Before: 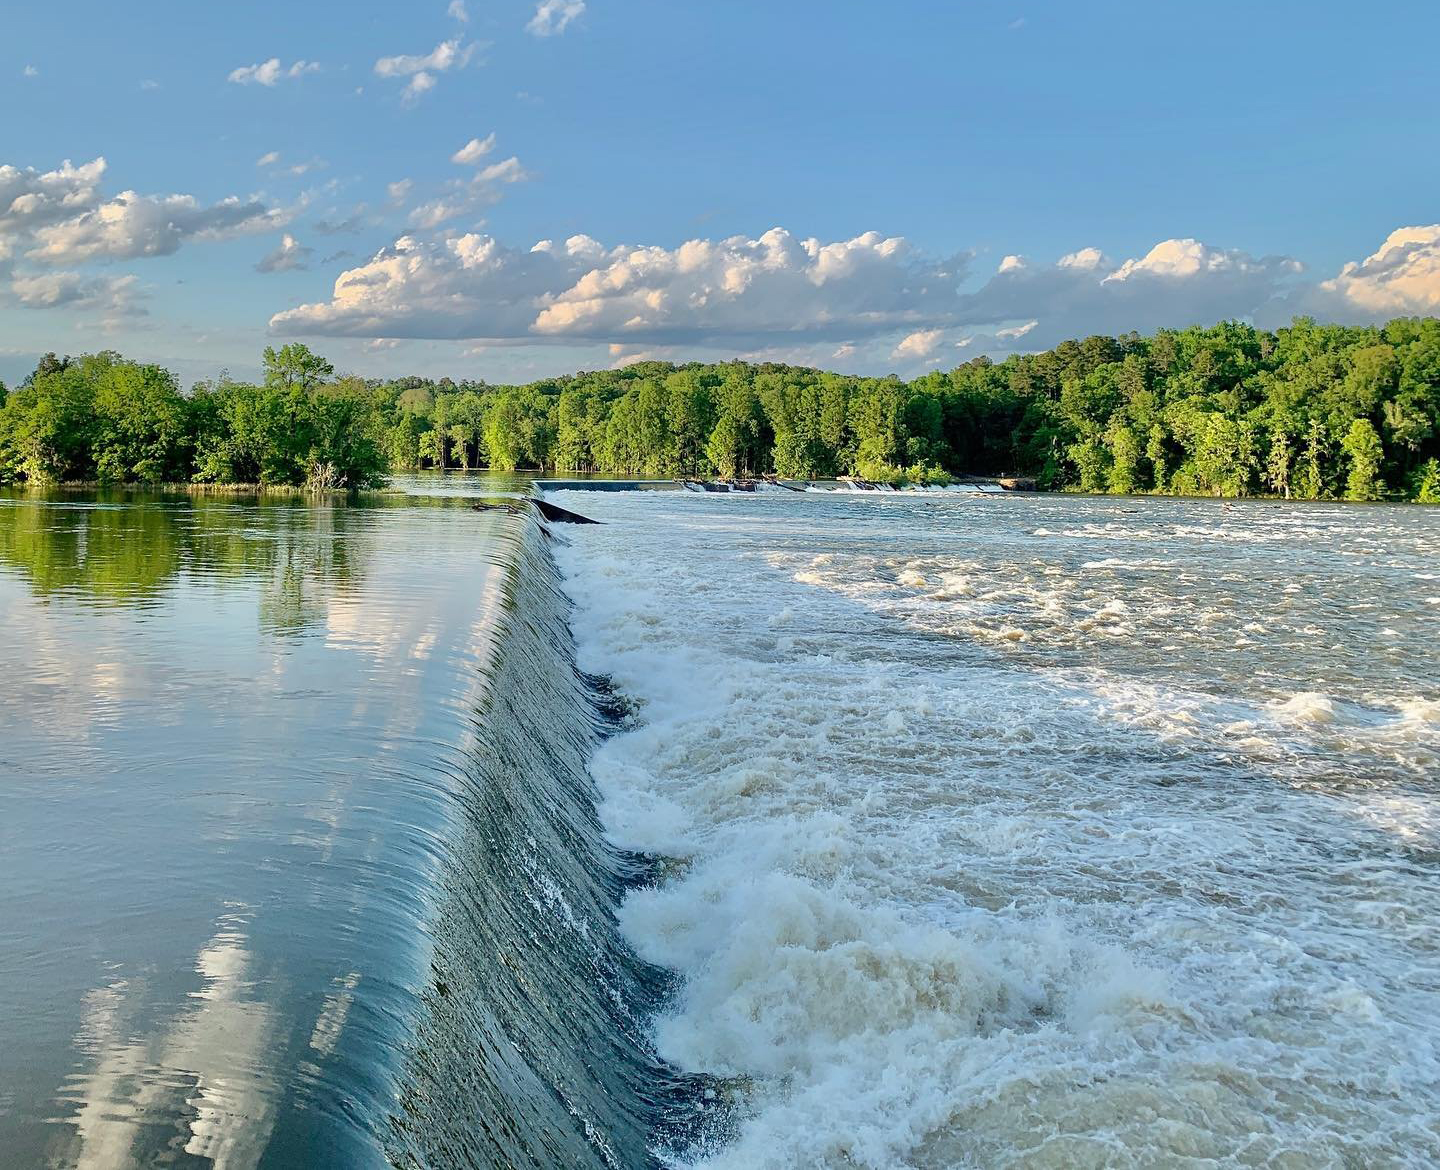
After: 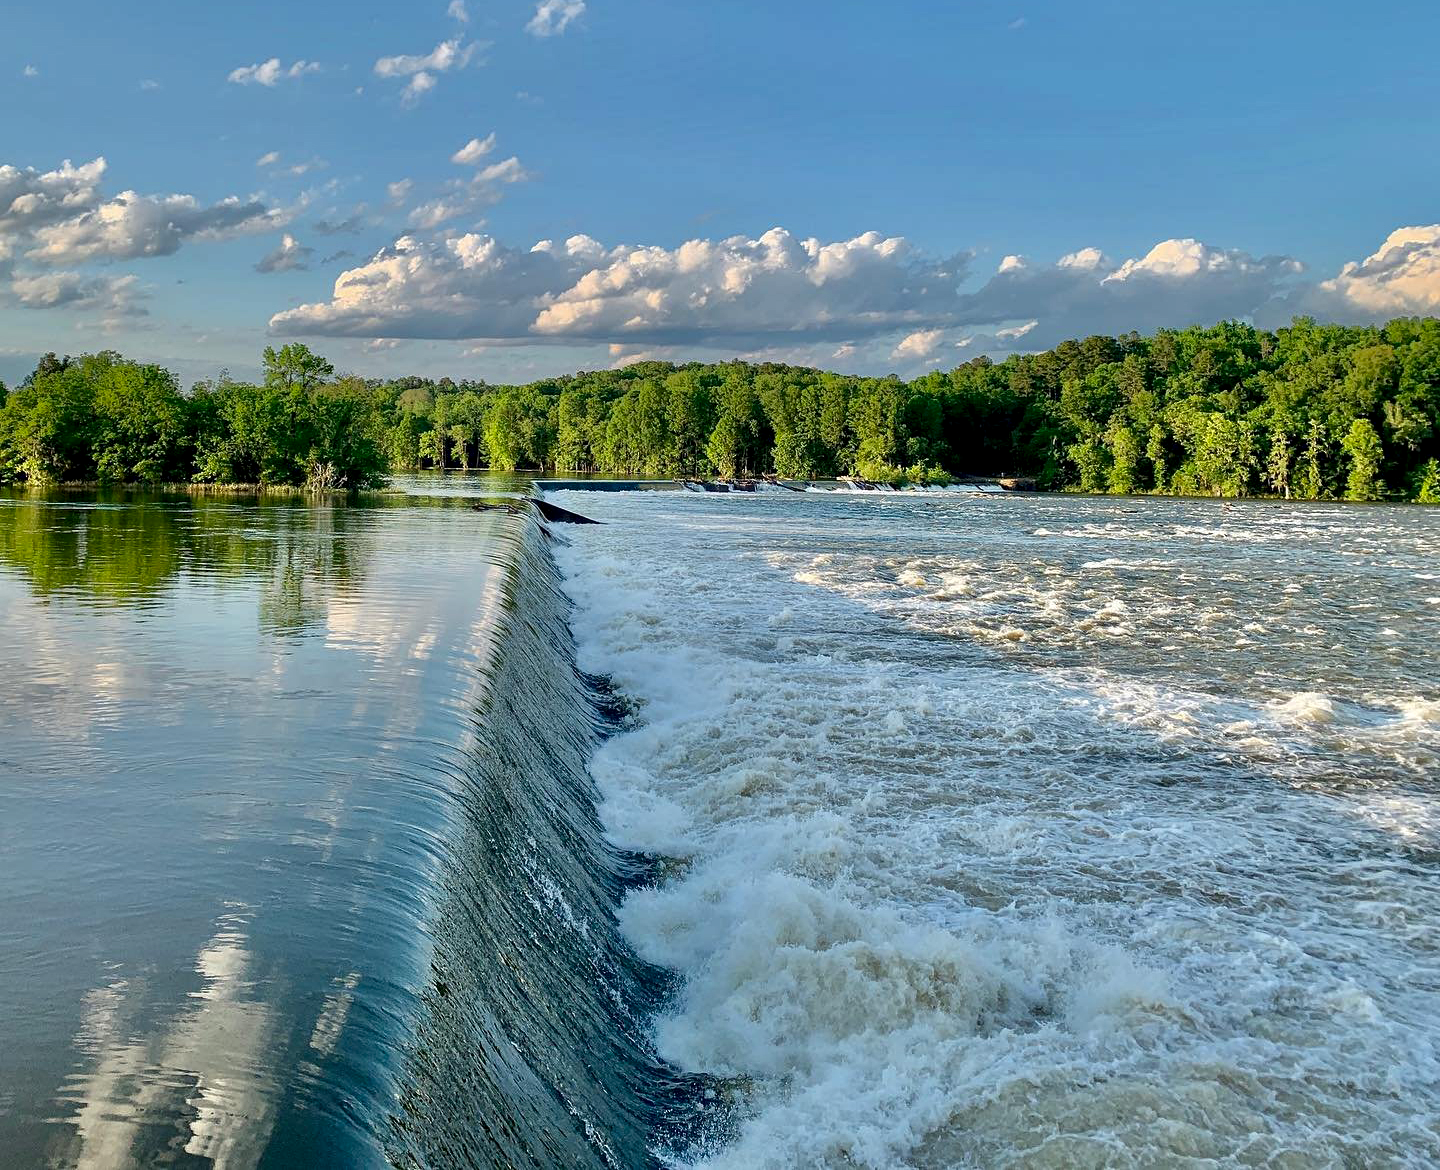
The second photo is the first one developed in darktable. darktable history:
contrast brightness saturation: contrast 0.066, brightness -0.126, saturation 0.061
local contrast: highlights 105%, shadows 101%, detail 119%, midtone range 0.2
